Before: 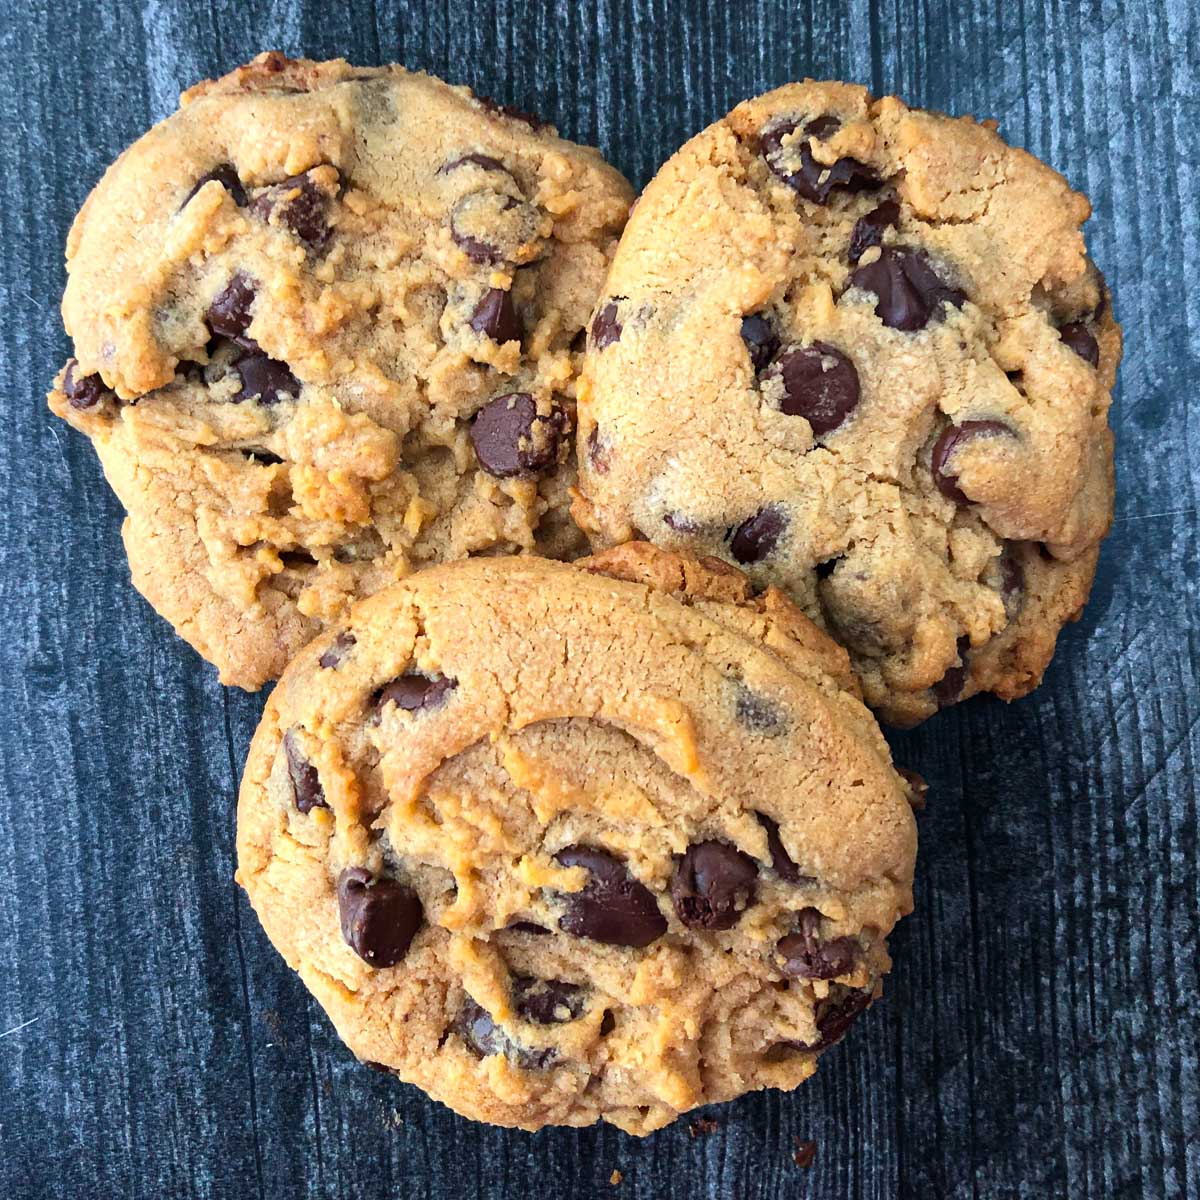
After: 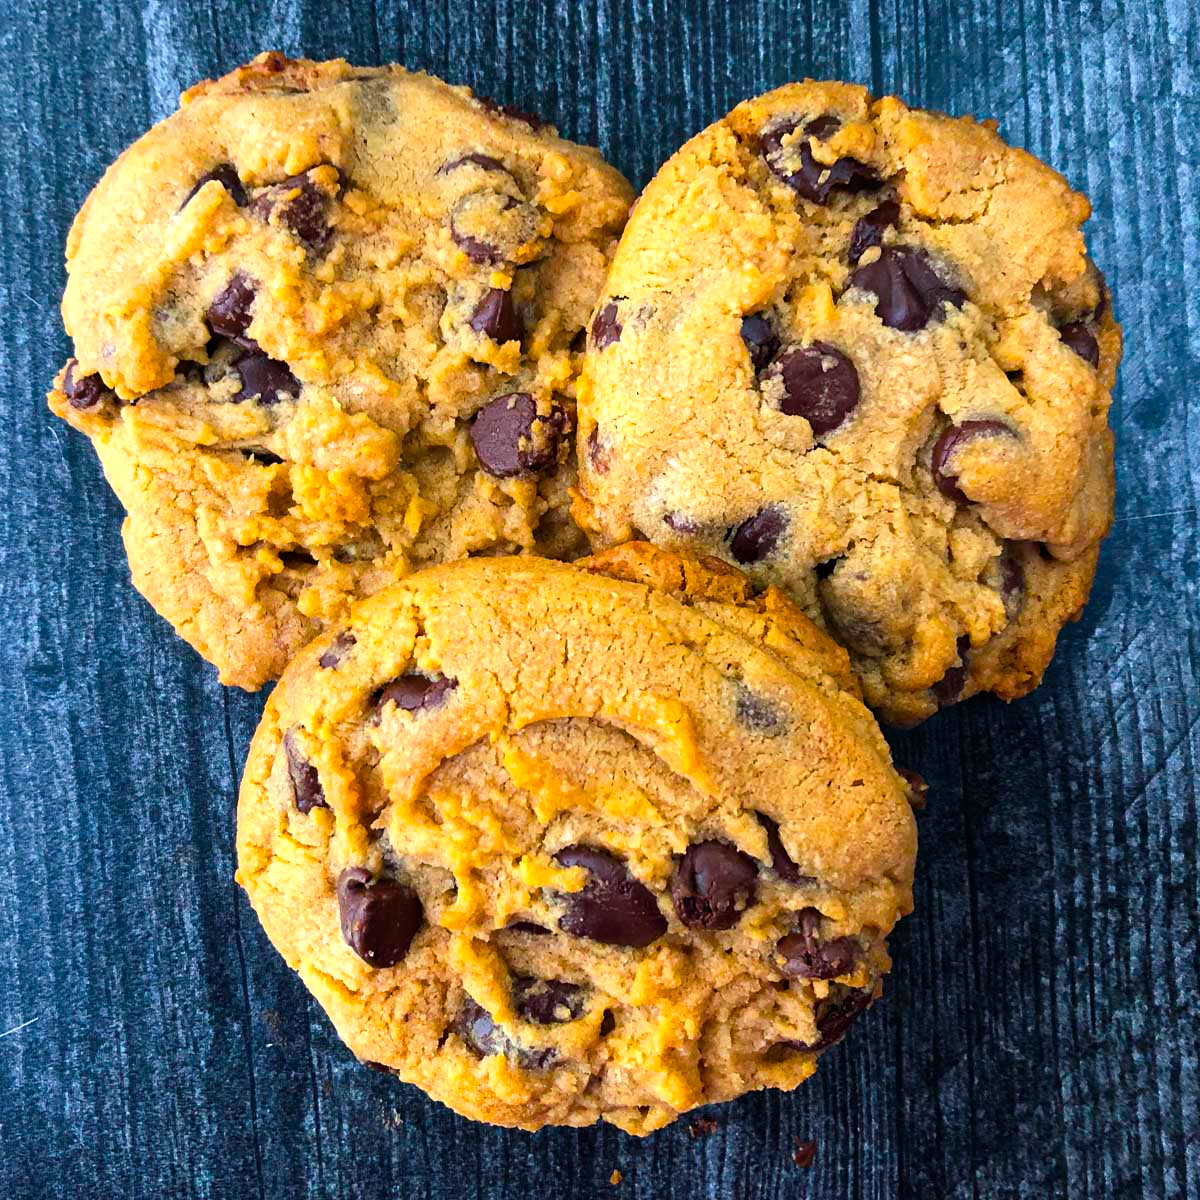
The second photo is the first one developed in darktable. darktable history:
color balance rgb: highlights gain › chroma 1.576%, highlights gain › hue 56.98°, perceptual saturation grading › global saturation 30.106%, global vibrance 25.644%, contrast 6.758%
